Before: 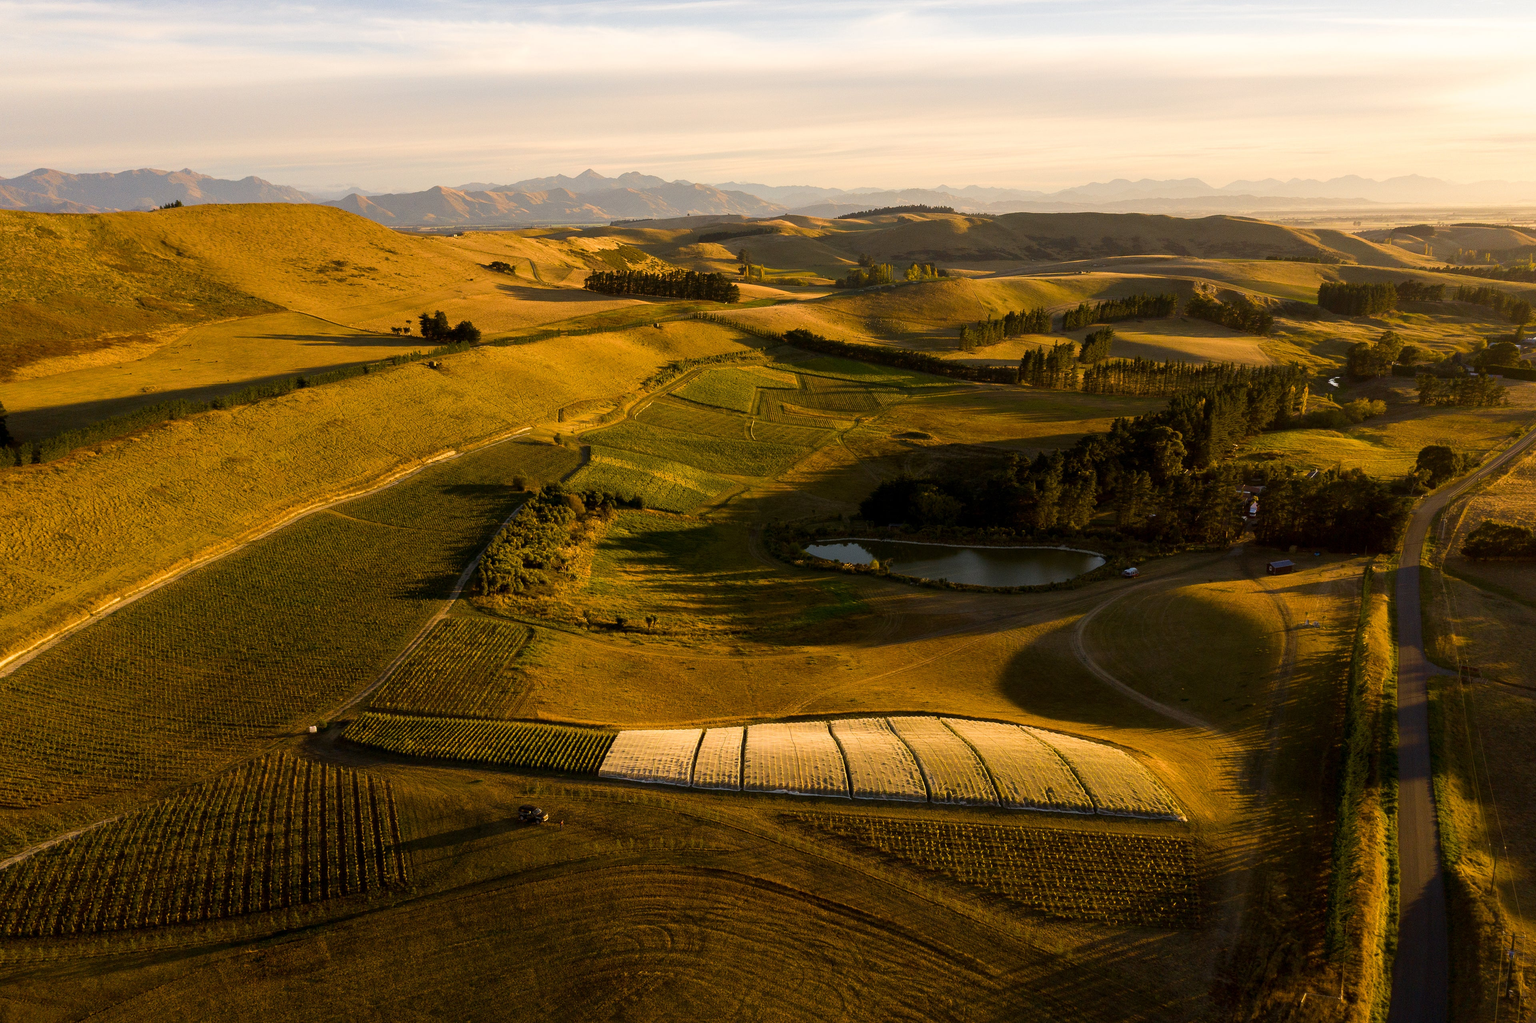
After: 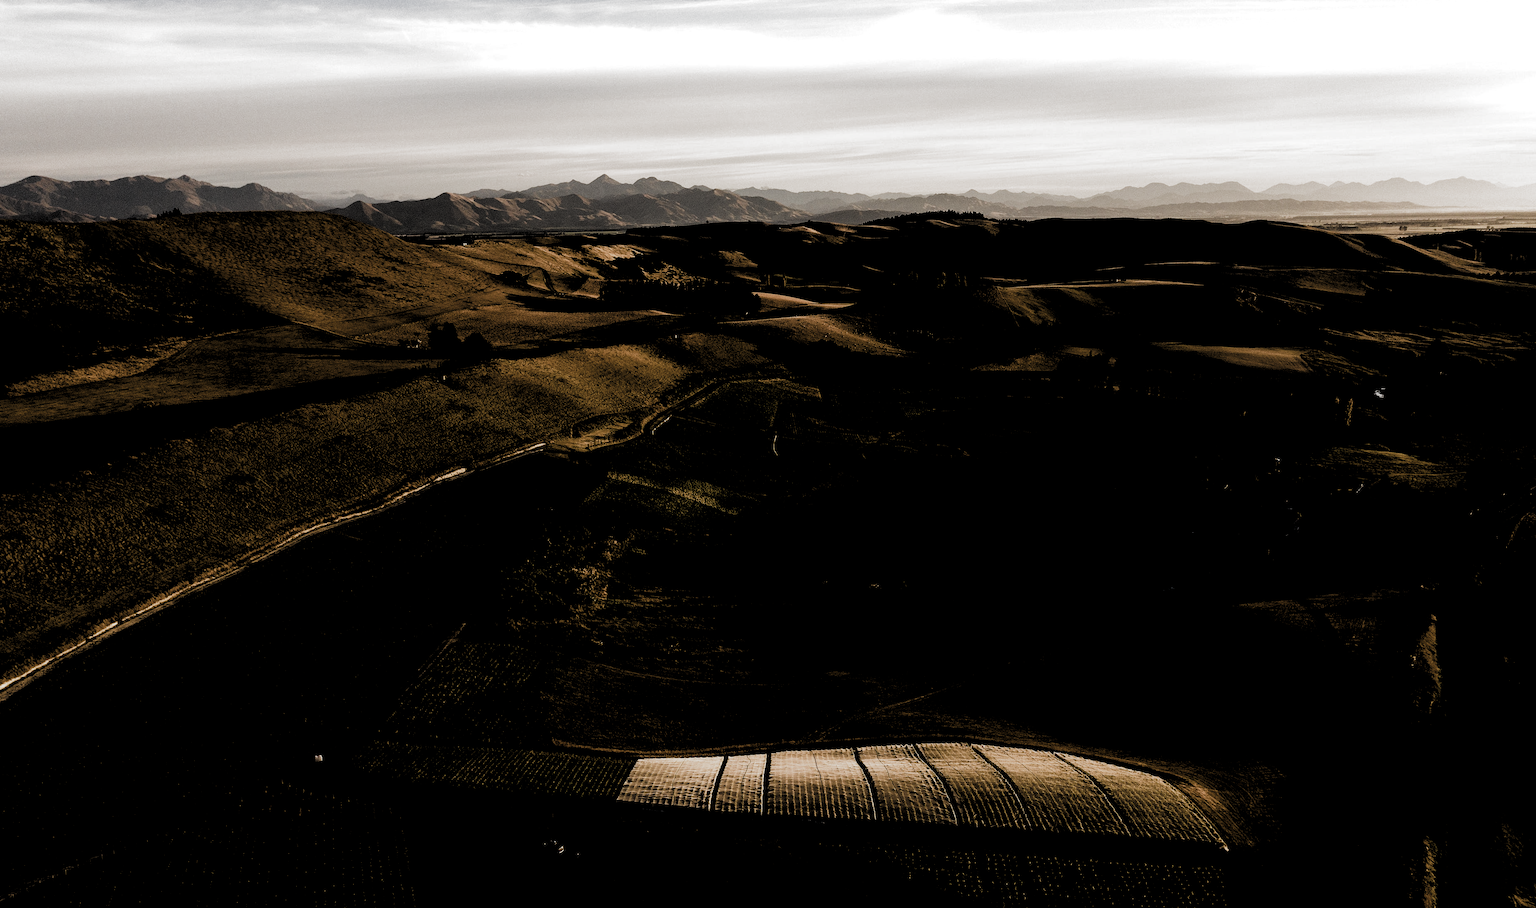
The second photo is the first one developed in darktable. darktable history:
filmic rgb: black relative exposure -8.2 EV, white relative exposure 2.2 EV, threshold 3 EV, hardness 7.11, latitude 75%, contrast 1.325, highlights saturation mix -2%, shadows ↔ highlights balance 30%, preserve chrominance RGB euclidean norm, color science v5 (2021), contrast in shadows safe, contrast in highlights safe, enable highlight reconstruction true
crop and rotate: angle 0.2°, left 0.275%, right 3.127%, bottom 14.18%
levels: levels [0.514, 0.759, 1]
